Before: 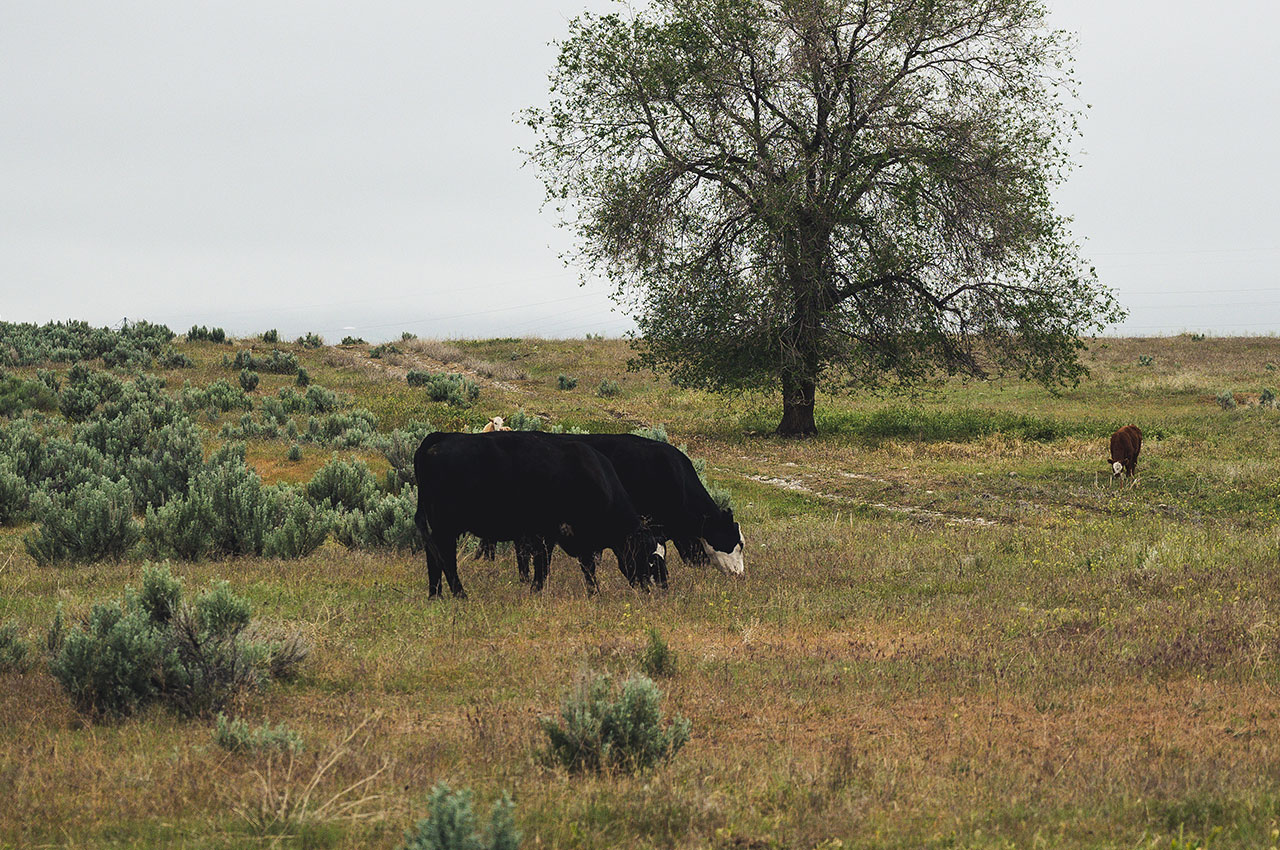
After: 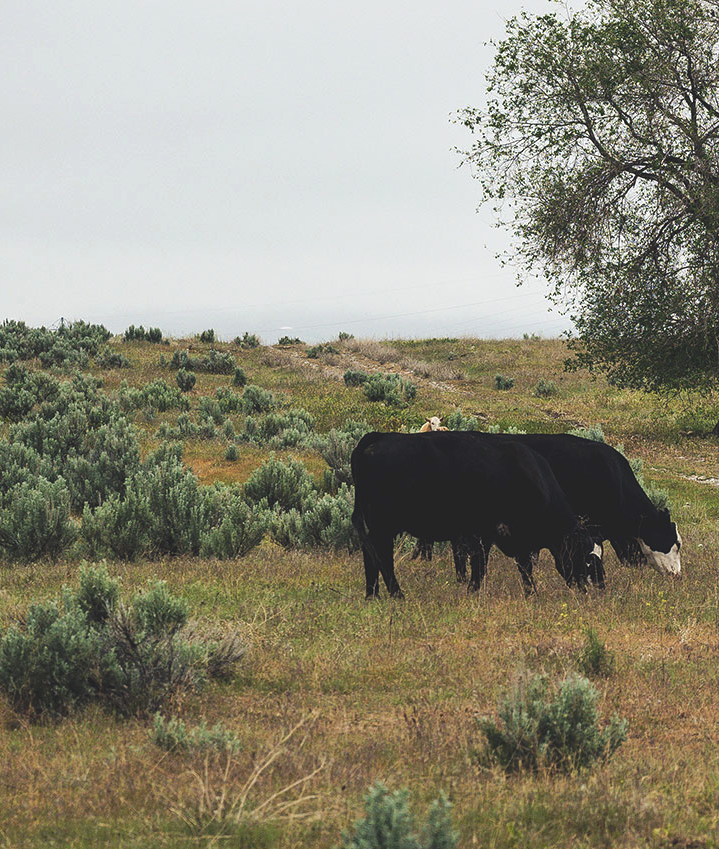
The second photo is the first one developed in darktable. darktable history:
exposure: black level correction -0.009, exposure 0.068 EV, compensate highlight preservation false
tone curve: curves: ch0 [(0, 0) (0.003, 0.012) (0.011, 0.015) (0.025, 0.027) (0.044, 0.045) (0.069, 0.064) (0.1, 0.093) (0.136, 0.133) (0.177, 0.177) (0.224, 0.221) (0.277, 0.272) (0.335, 0.342) (0.399, 0.398) (0.468, 0.462) (0.543, 0.547) (0.623, 0.624) (0.709, 0.711) (0.801, 0.792) (0.898, 0.889) (1, 1)], preserve colors none
crop: left 4.961%, right 38.83%
